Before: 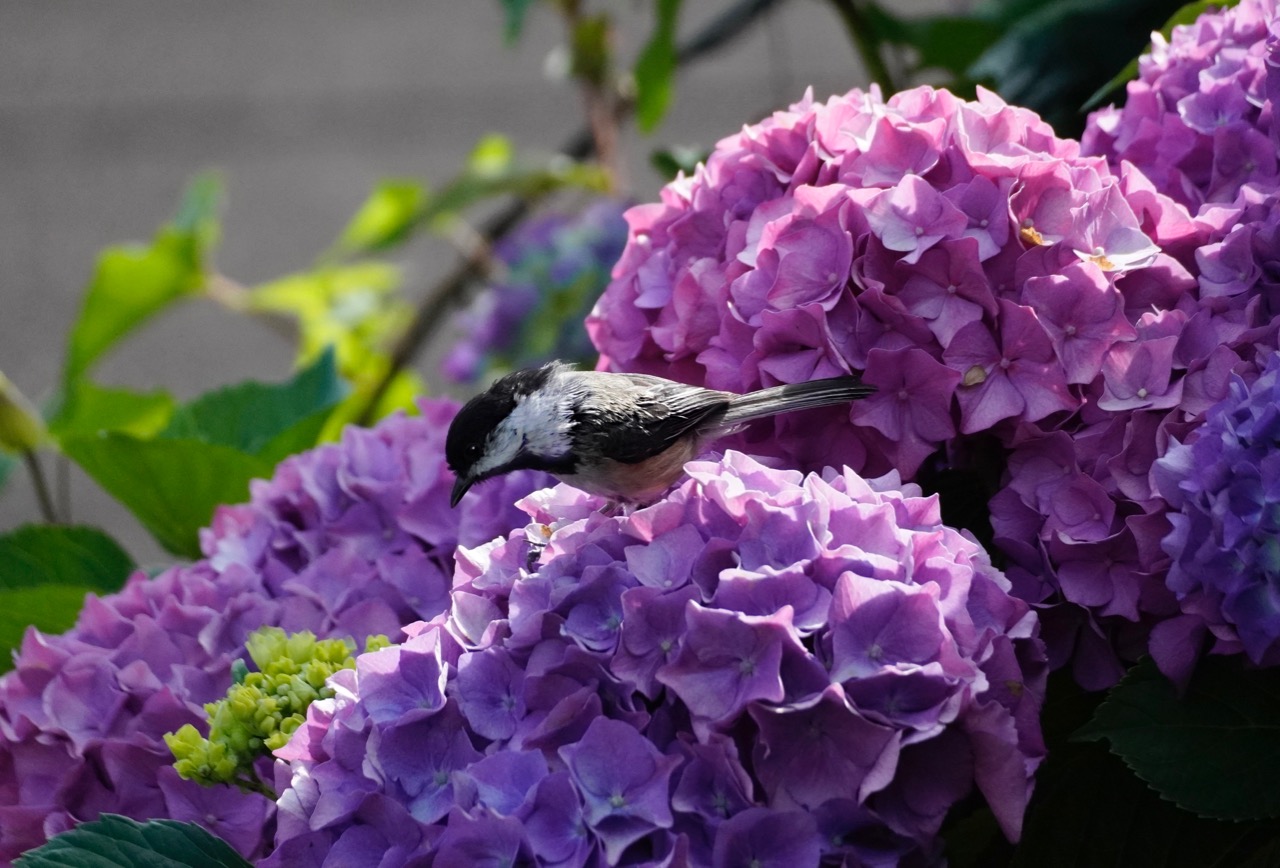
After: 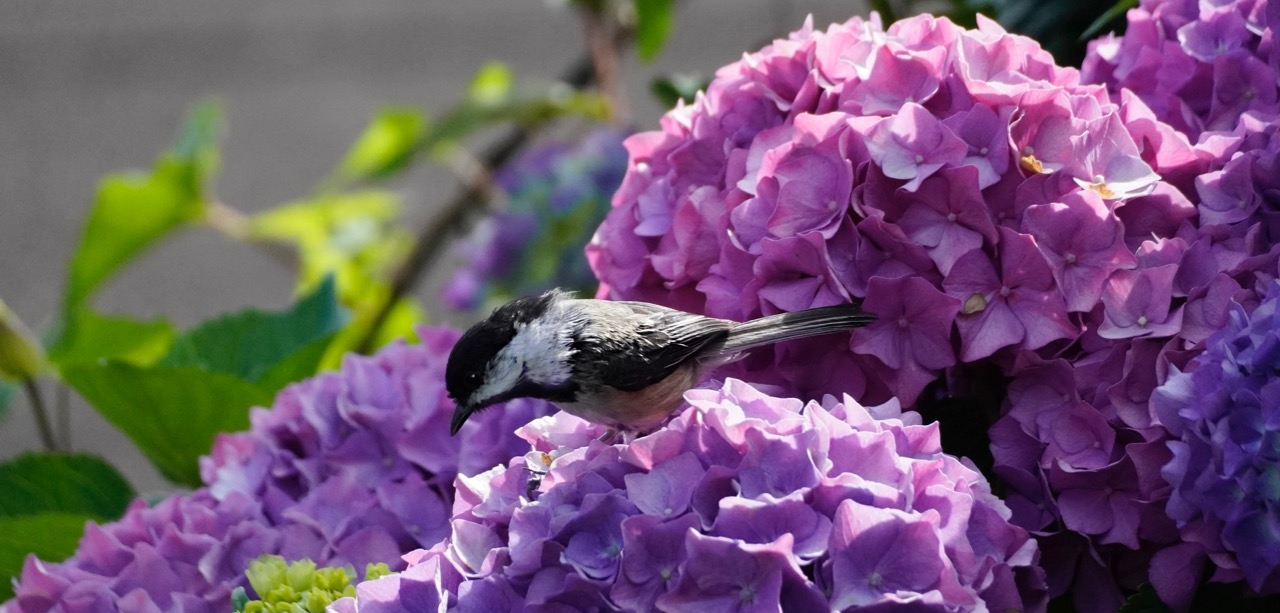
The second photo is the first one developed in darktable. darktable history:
crop and rotate: top 8.403%, bottom 20.962%
